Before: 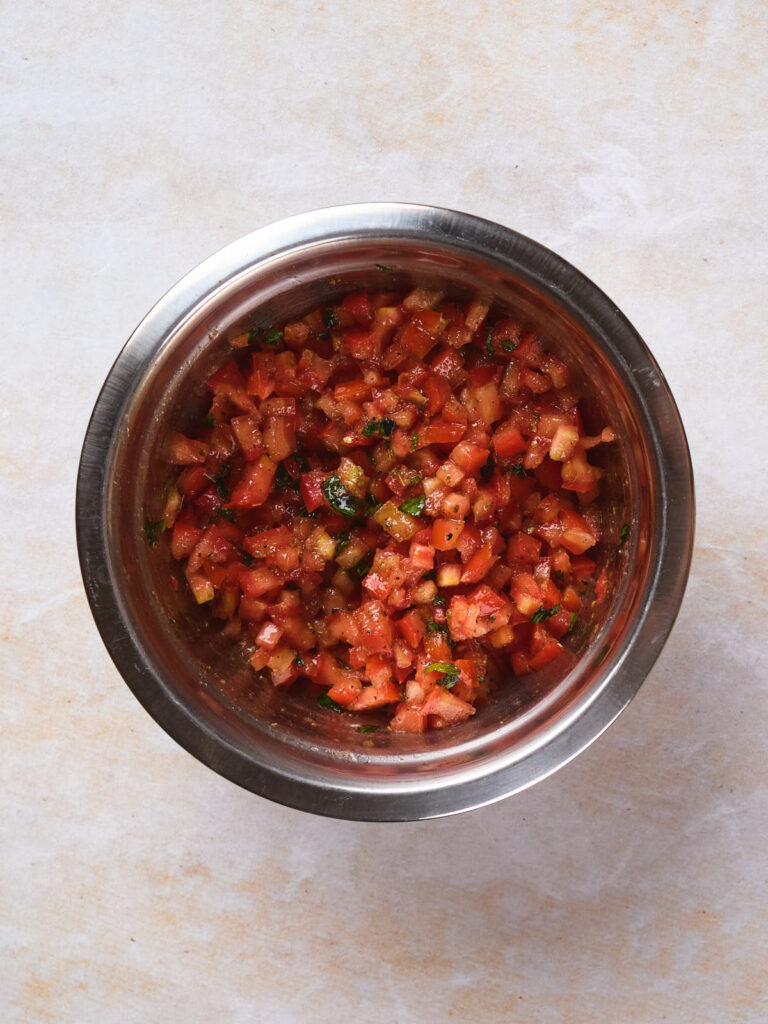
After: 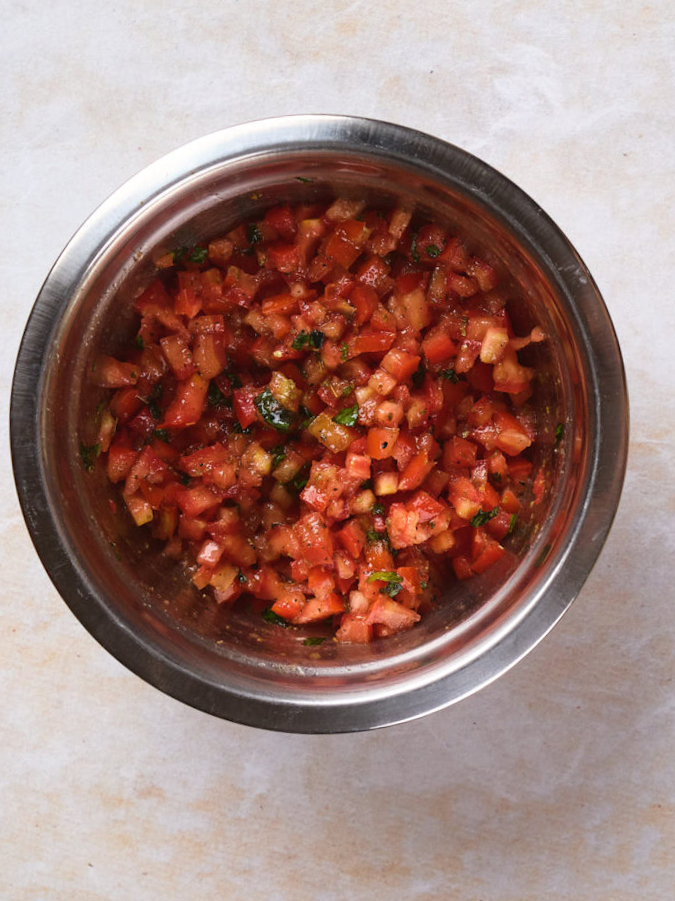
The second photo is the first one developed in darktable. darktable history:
crop and rotate: angle 3.13°, left 5.744%, top 5.7%
